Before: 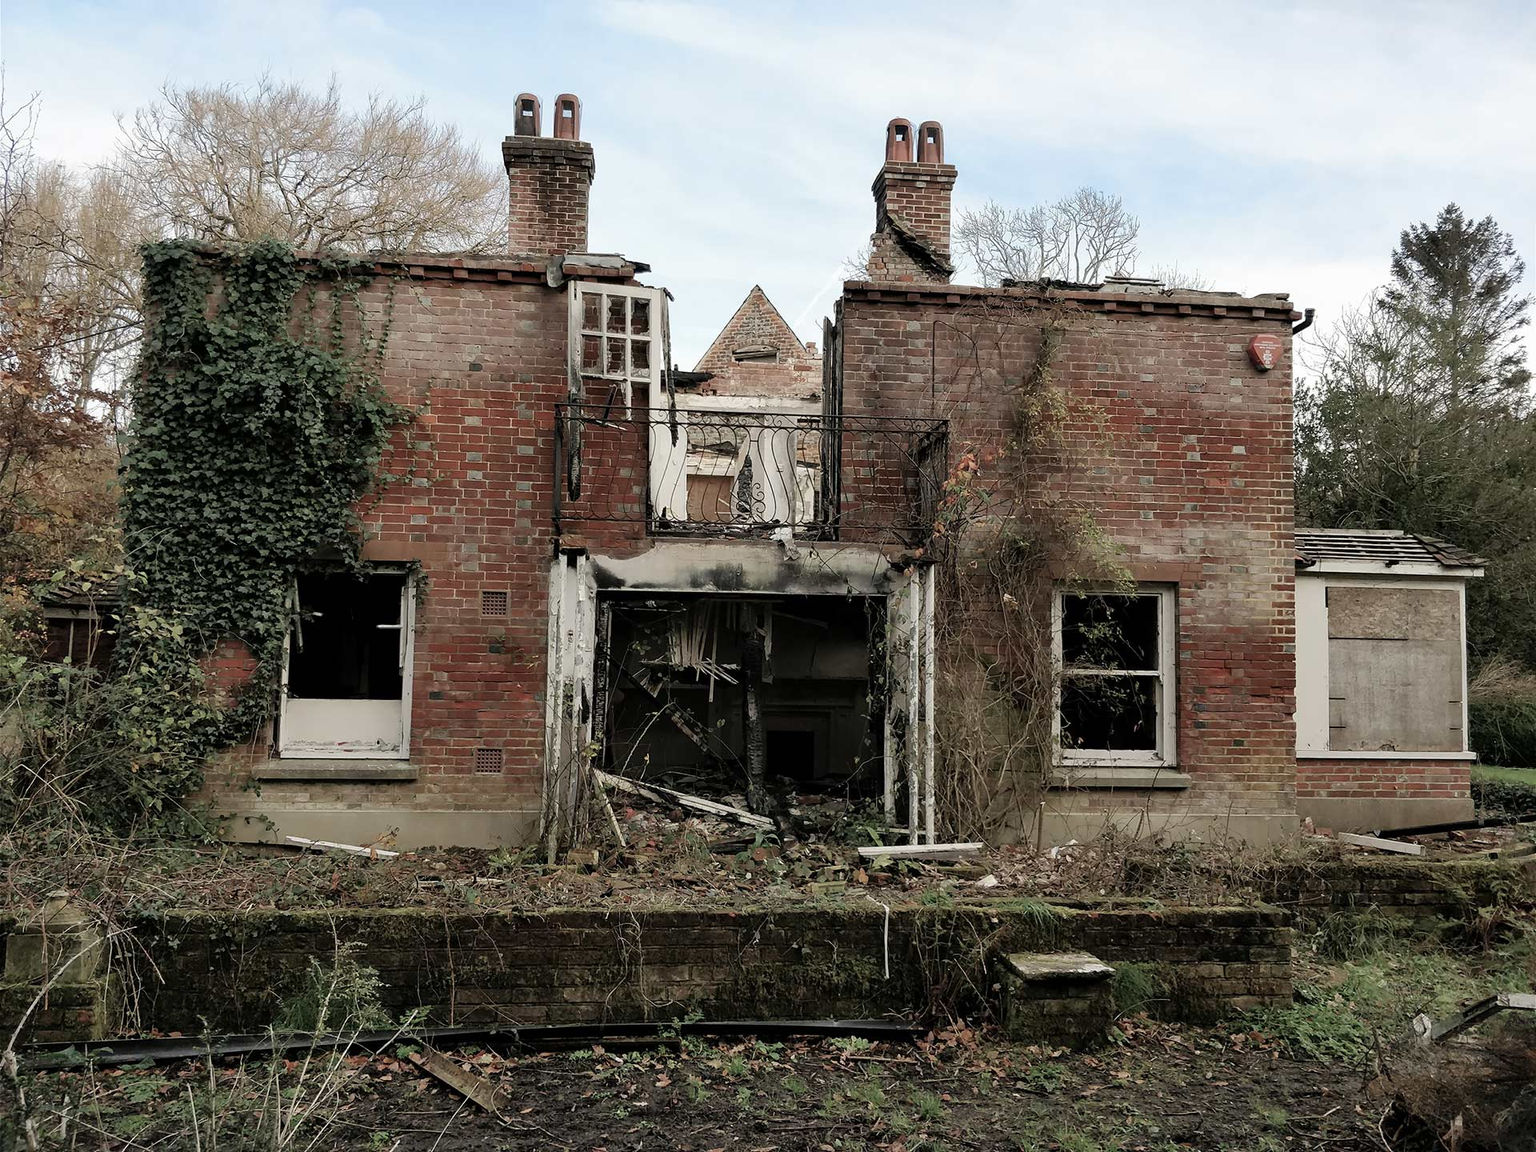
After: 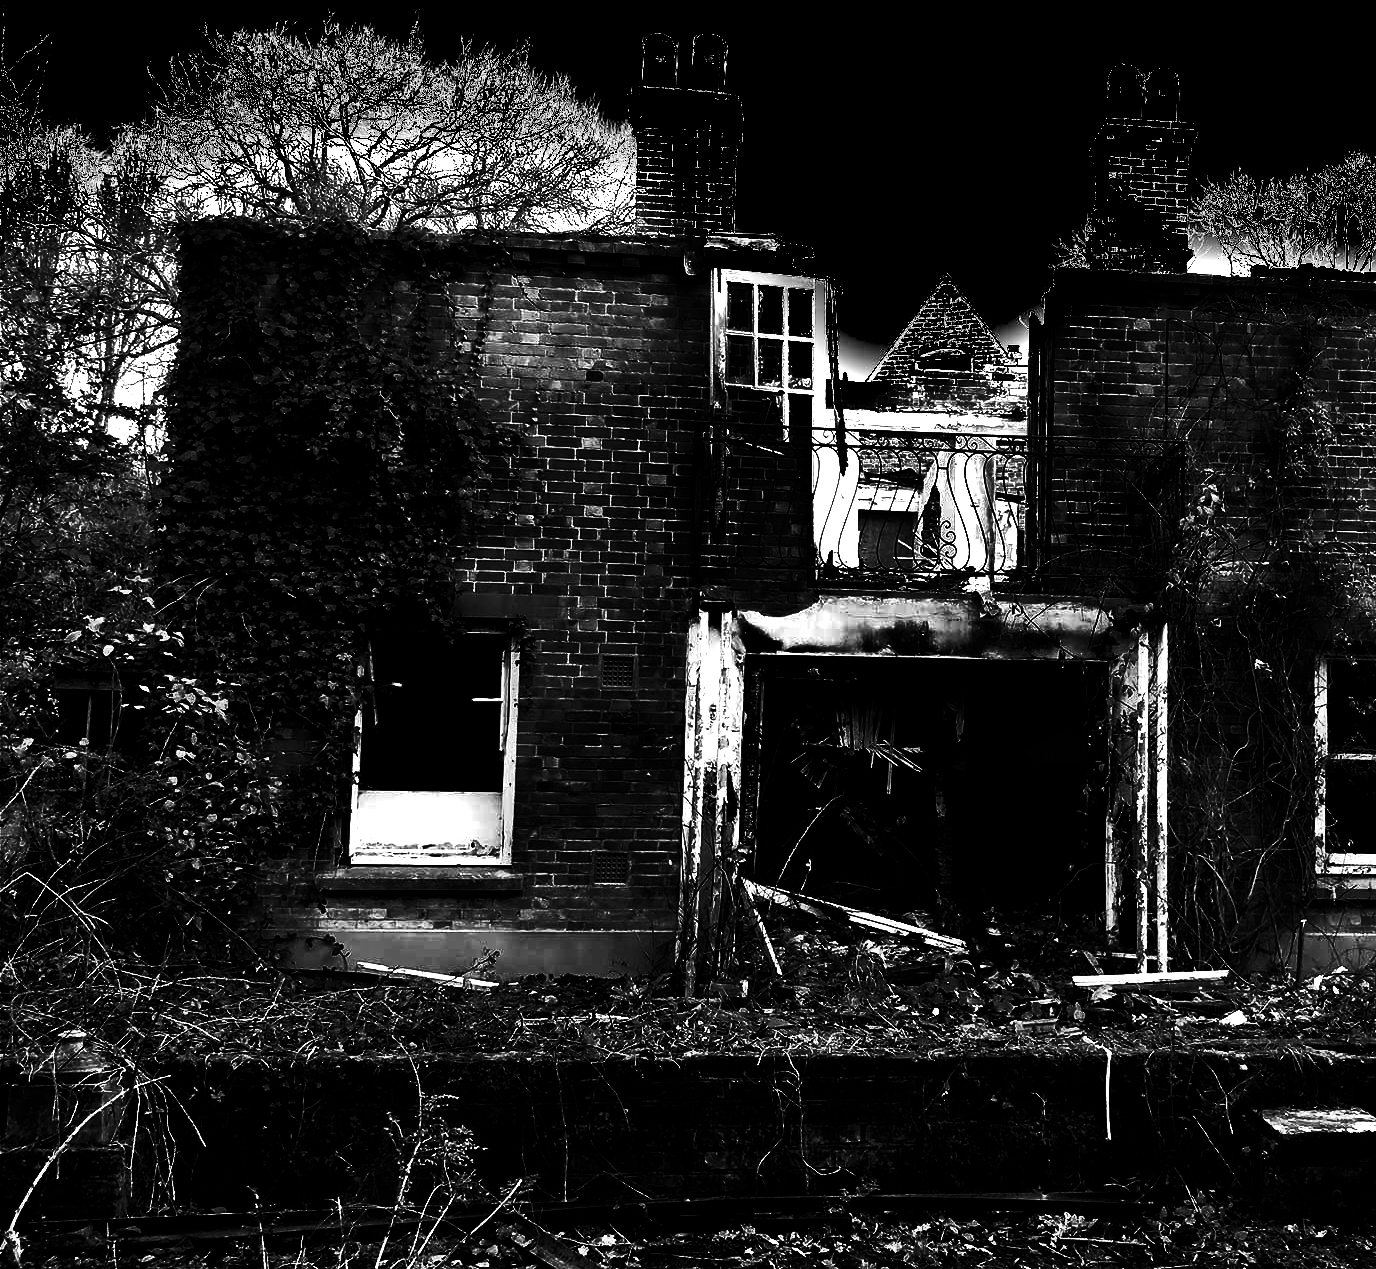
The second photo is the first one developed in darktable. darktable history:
exposure: black level correction -0.002, exposure 0.54 EV, compensate highlight preservation false
tone equalizer: -8 EV -0.75 EV, -7 EV -0.7 EV, -6 EV -0.6 EV, -5 EV -0.4 EV, -3 EV 0.4 EV, -2 EV 0.6 EV, -1 EV 0.7 EV, +0 EV 0.75 EV, edges refinement/feathering 500, mask exposure compensation -1.57 EV, preserve details no
shadows and highlights: shadows 49, highlights -41, soften with gaussian
contrast brightness saturation: contrast 0.02, brightness -1, saturation -1
crop: top 5.803%, right 27.864%, bottom 5.804%
rgb curve: curves: ch0 [(0, 0) (0.415, 0.237) (1, 1)]
